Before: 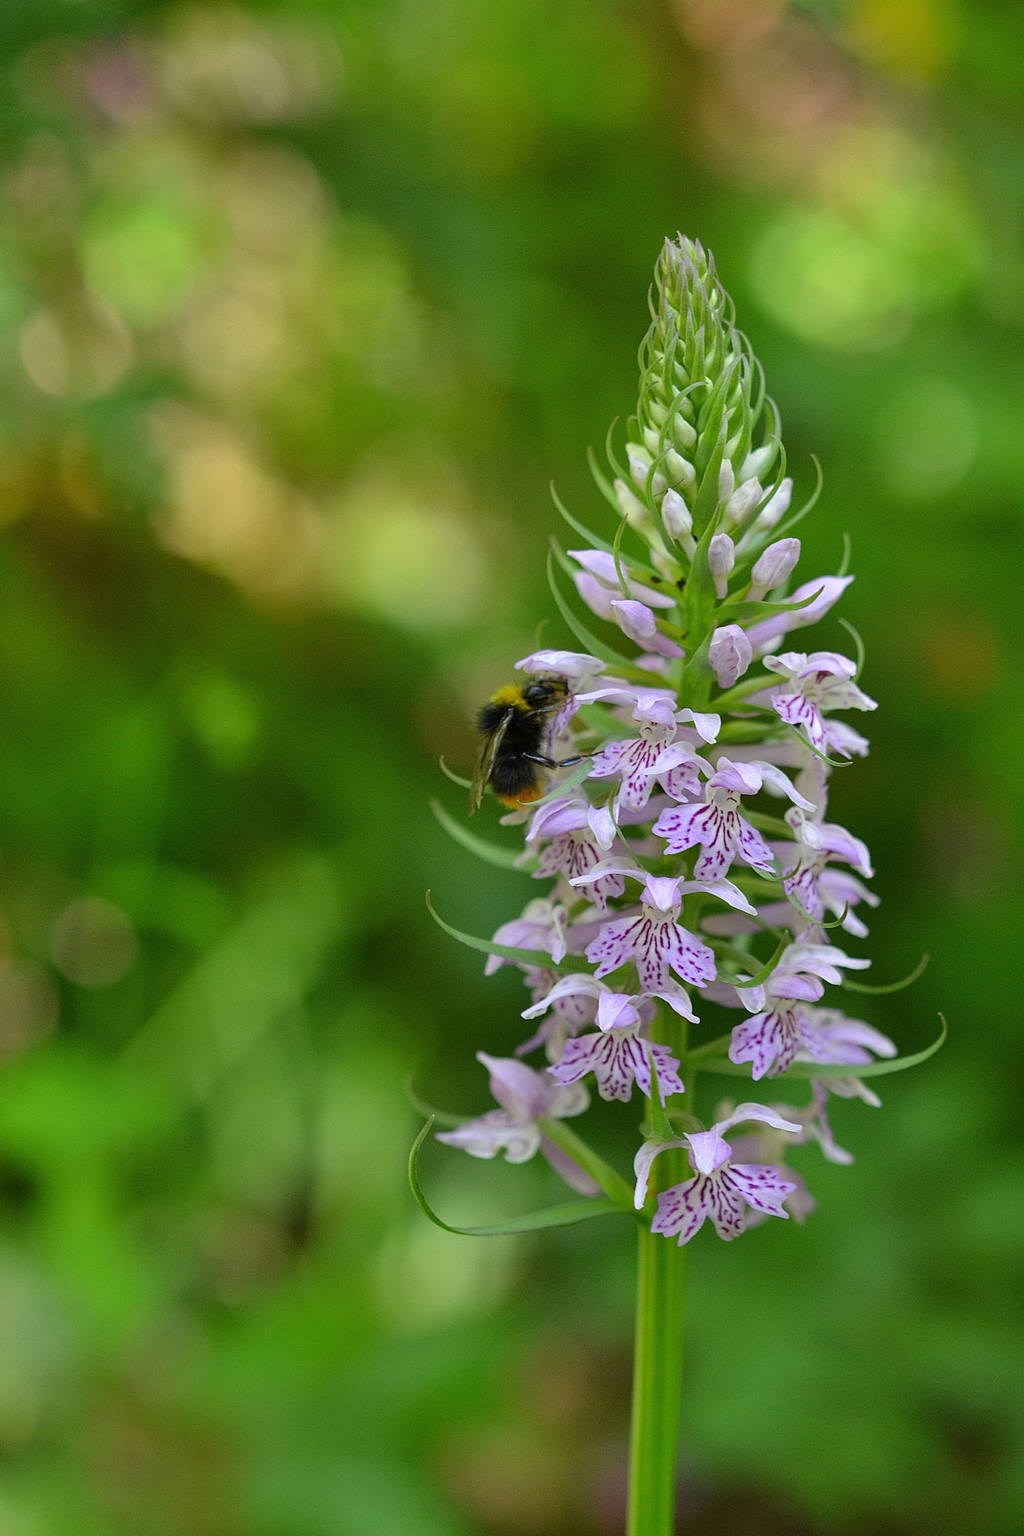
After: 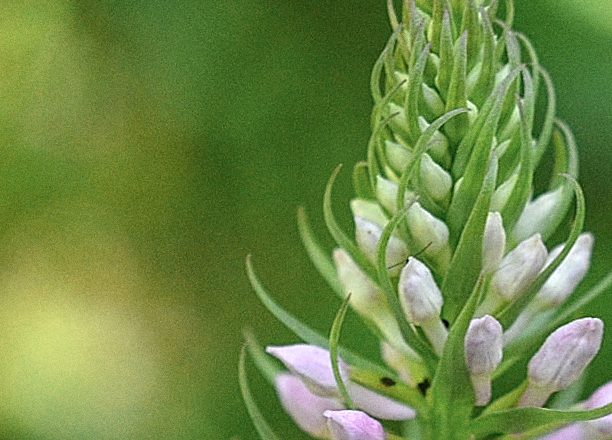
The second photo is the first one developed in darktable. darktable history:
crop: left 28.64%, top 16.832%, right 26.637%, bottom 58.055%
grain: coarseness 3.21 ISO
rotate and perspective: rotation 1.69°, lens shift (vertical) -0.023, lens shift (horizontal) -0.291, crop left 0.025, crop right 0.988, crop top 0.092, crop bottom 0.842
color zones: curves: ch0 [(0.018, 0.548) (0.197, 0.654) (0.425, 0.447) (0.605, 0.658) (0.732, 0.579)]; ch1 [(0.105, 0.531) (0.224, 0.531) (0.386, 0.39) (0.618, 0.456) (0.732, 0.456) (0.956, 0.421)]; ch2 [(0.039, 0.583) (0.215, 0.465) (0.399, 0.544) (0.465, 0.548) (0.614, 0.447) (0.724, 0.43) (0.882, 0.623) (0.956, 0.632)]
local contrast: highlights 100%, shadows 100%, detail 120%, midtone range 0.2
sharpen: on, module defaults
